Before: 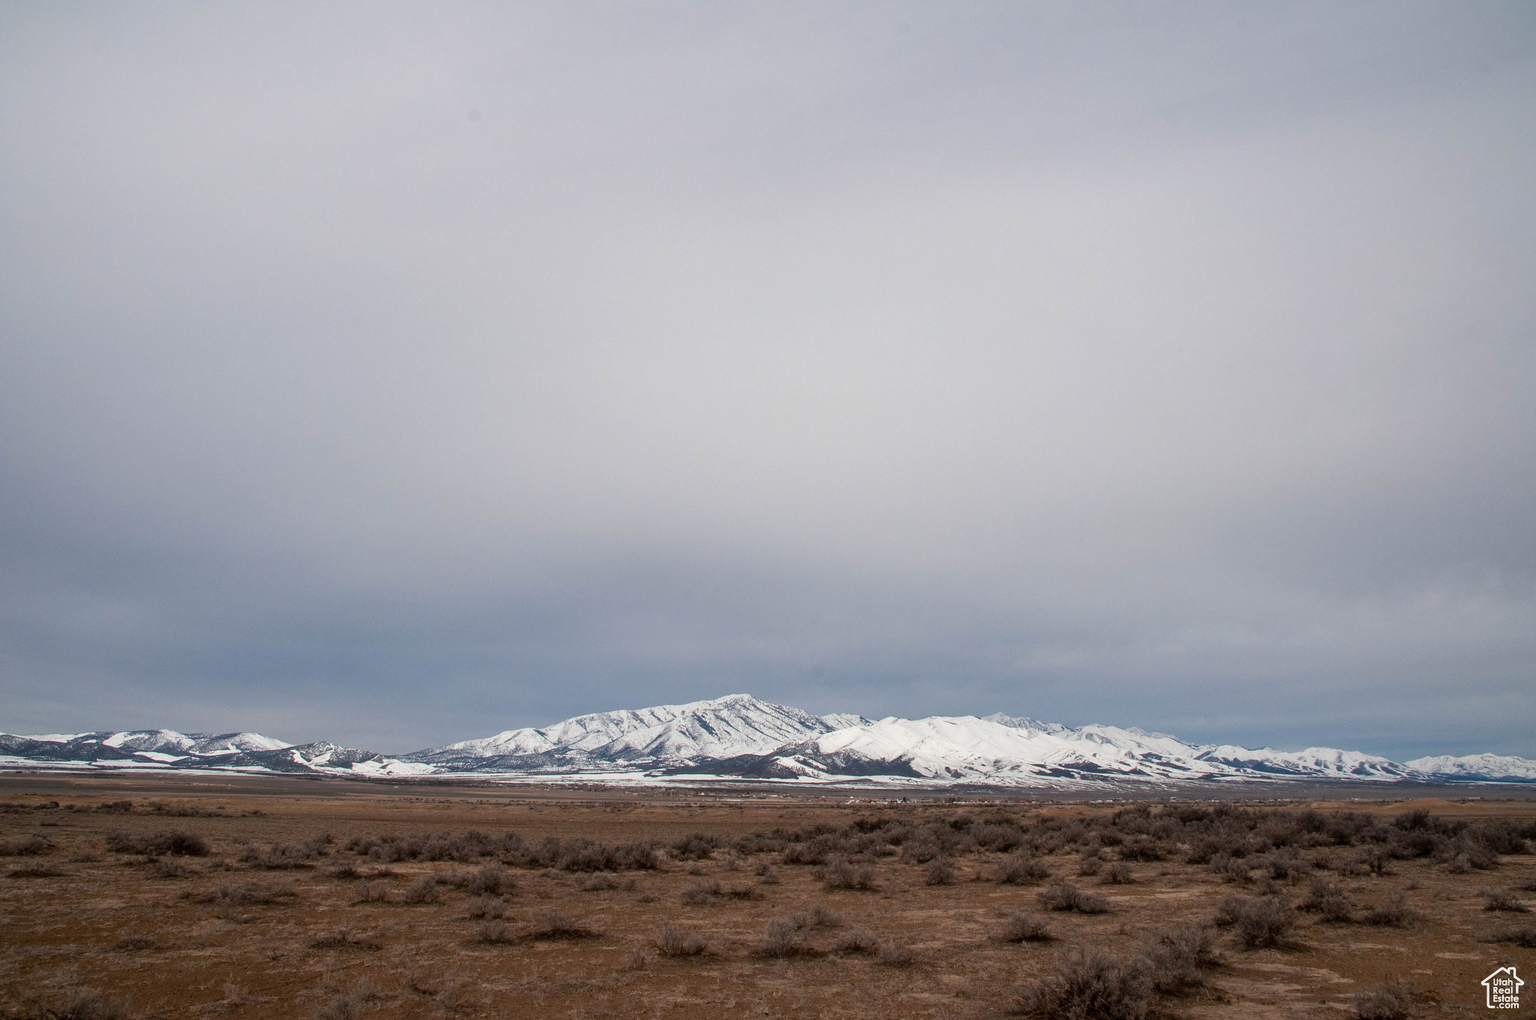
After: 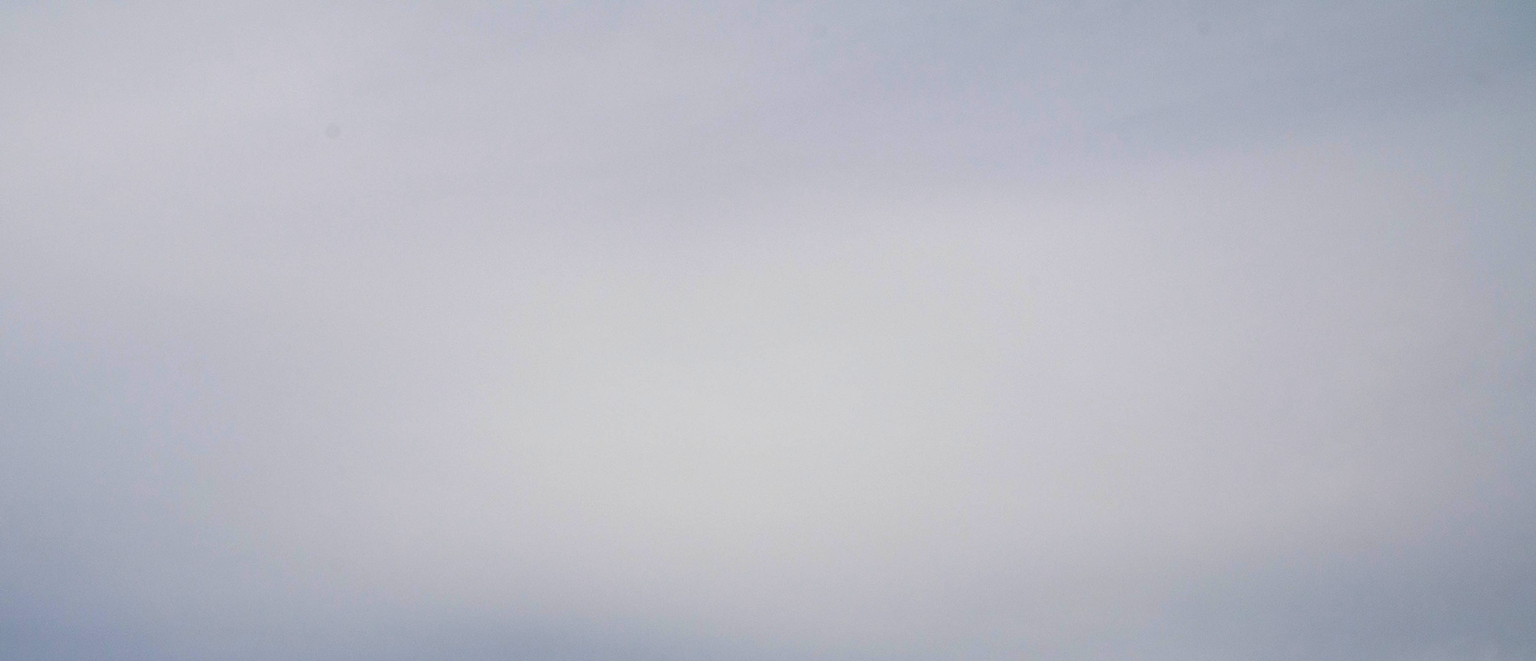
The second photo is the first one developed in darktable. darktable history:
crop and rotate: left 11.812%, bottom 42.776%
color balance rgb: perceptual saturation grading › global saturation 25%, global vibrance 20%
